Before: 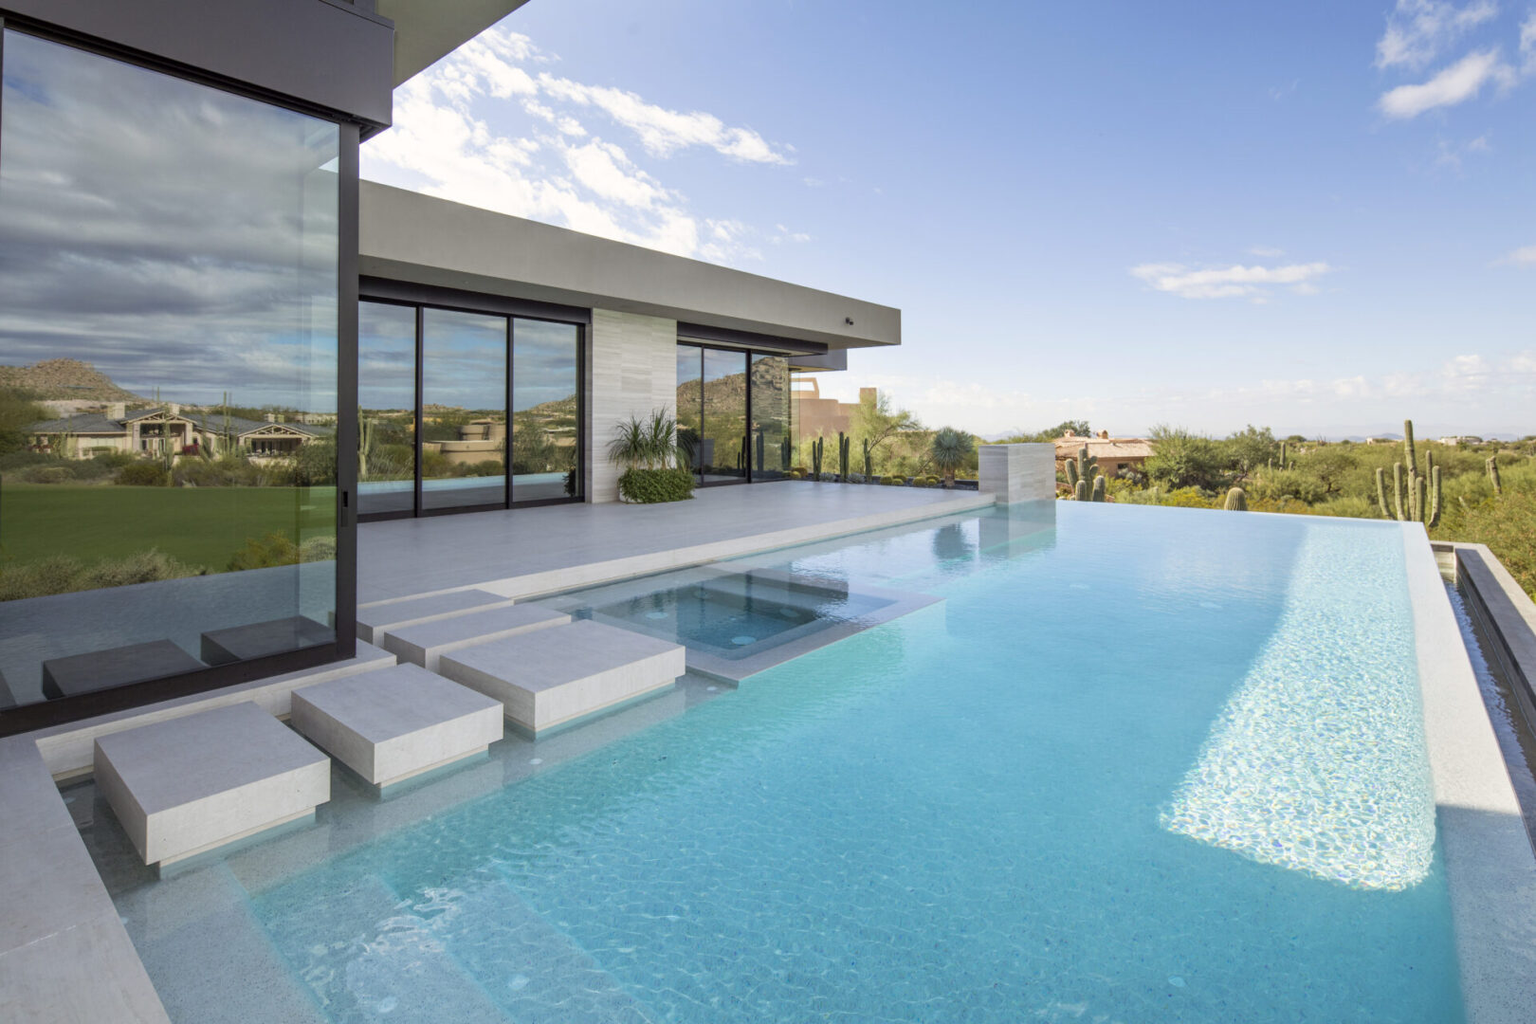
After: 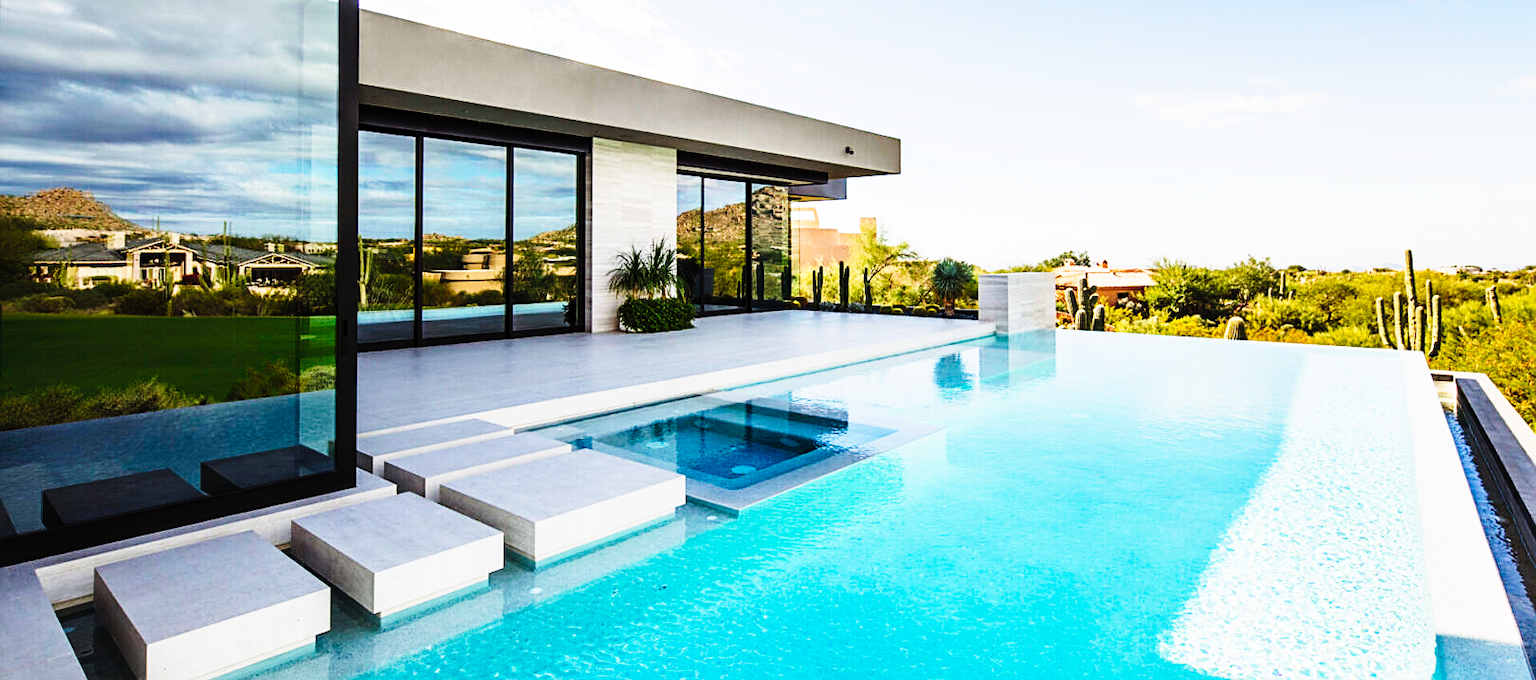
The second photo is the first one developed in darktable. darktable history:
sharpen: on, module defaults
tone equalizer: on, module defaults
crop: top 16.727%, bottom 16.727%
tone curve: curves: ch0 [(0, 0) (0.003, 0.005) (0.011, 0.008) (0.025, 0.01) (0.044, 0.014) (0.069, 0.017) (0.1, 0.022) (0.136, 0.028) (0.177, 0.037) (0.224, 0.049) (0.277, 0.091) (0.335, 0.168) (0.399, 0.292) (0.468, 0.463) (0.543, 0.637) (0.623, 0.792) (0.709, 0.903) (0.801, 0.963) (0.898, 0.985) (1, 1)], preserve colors none
